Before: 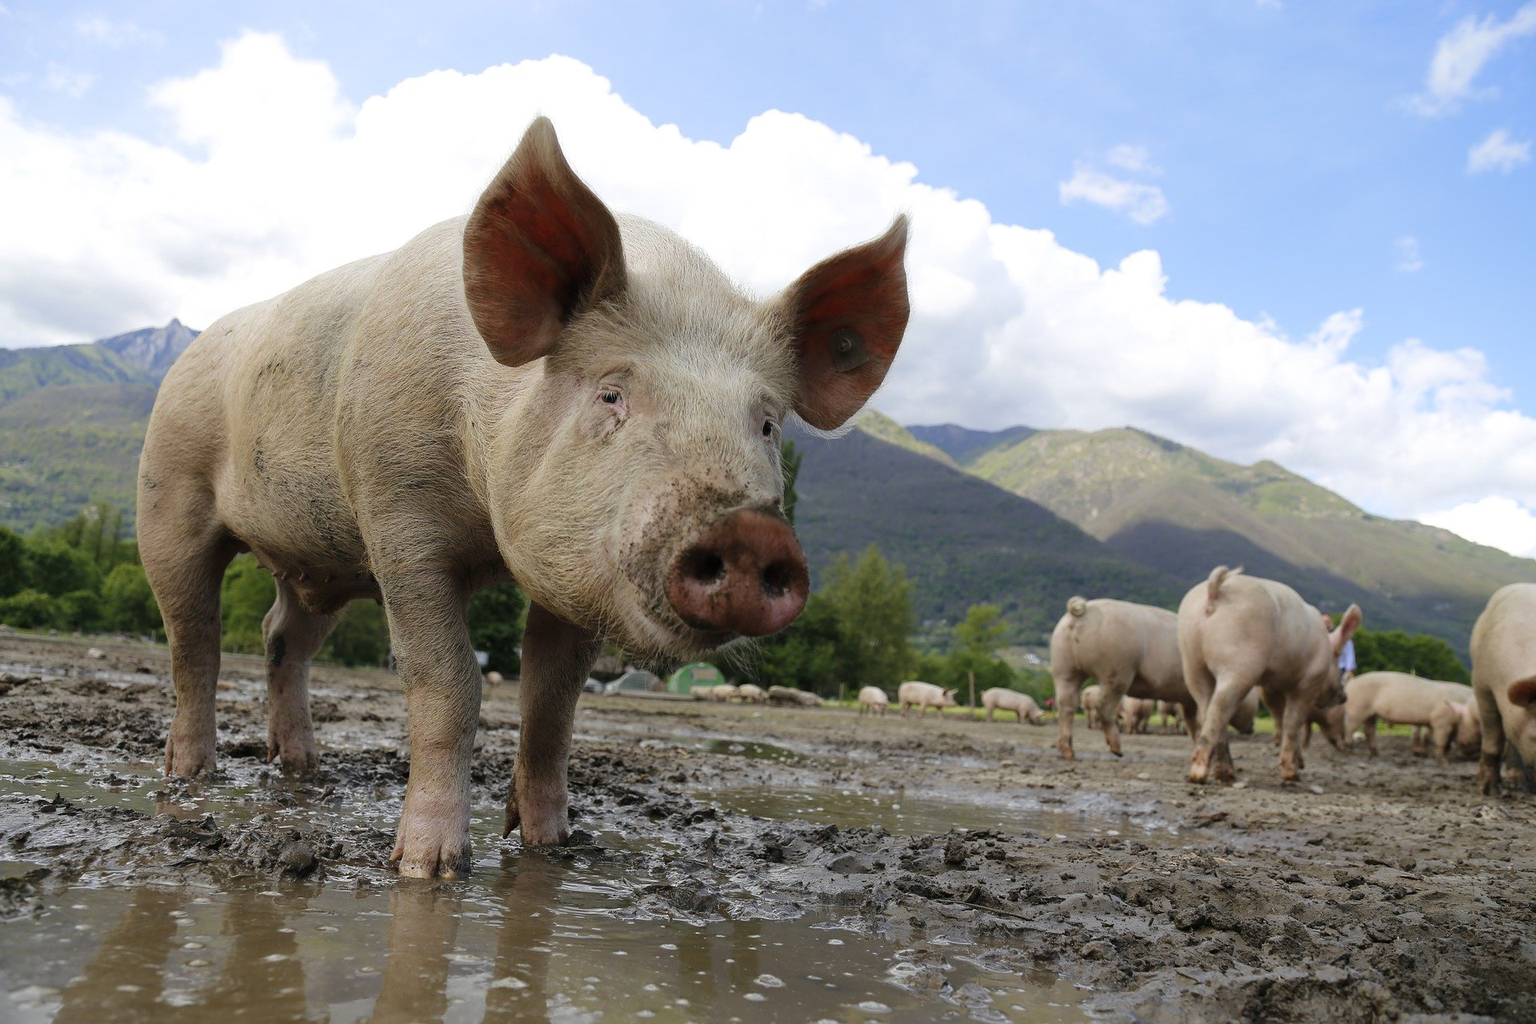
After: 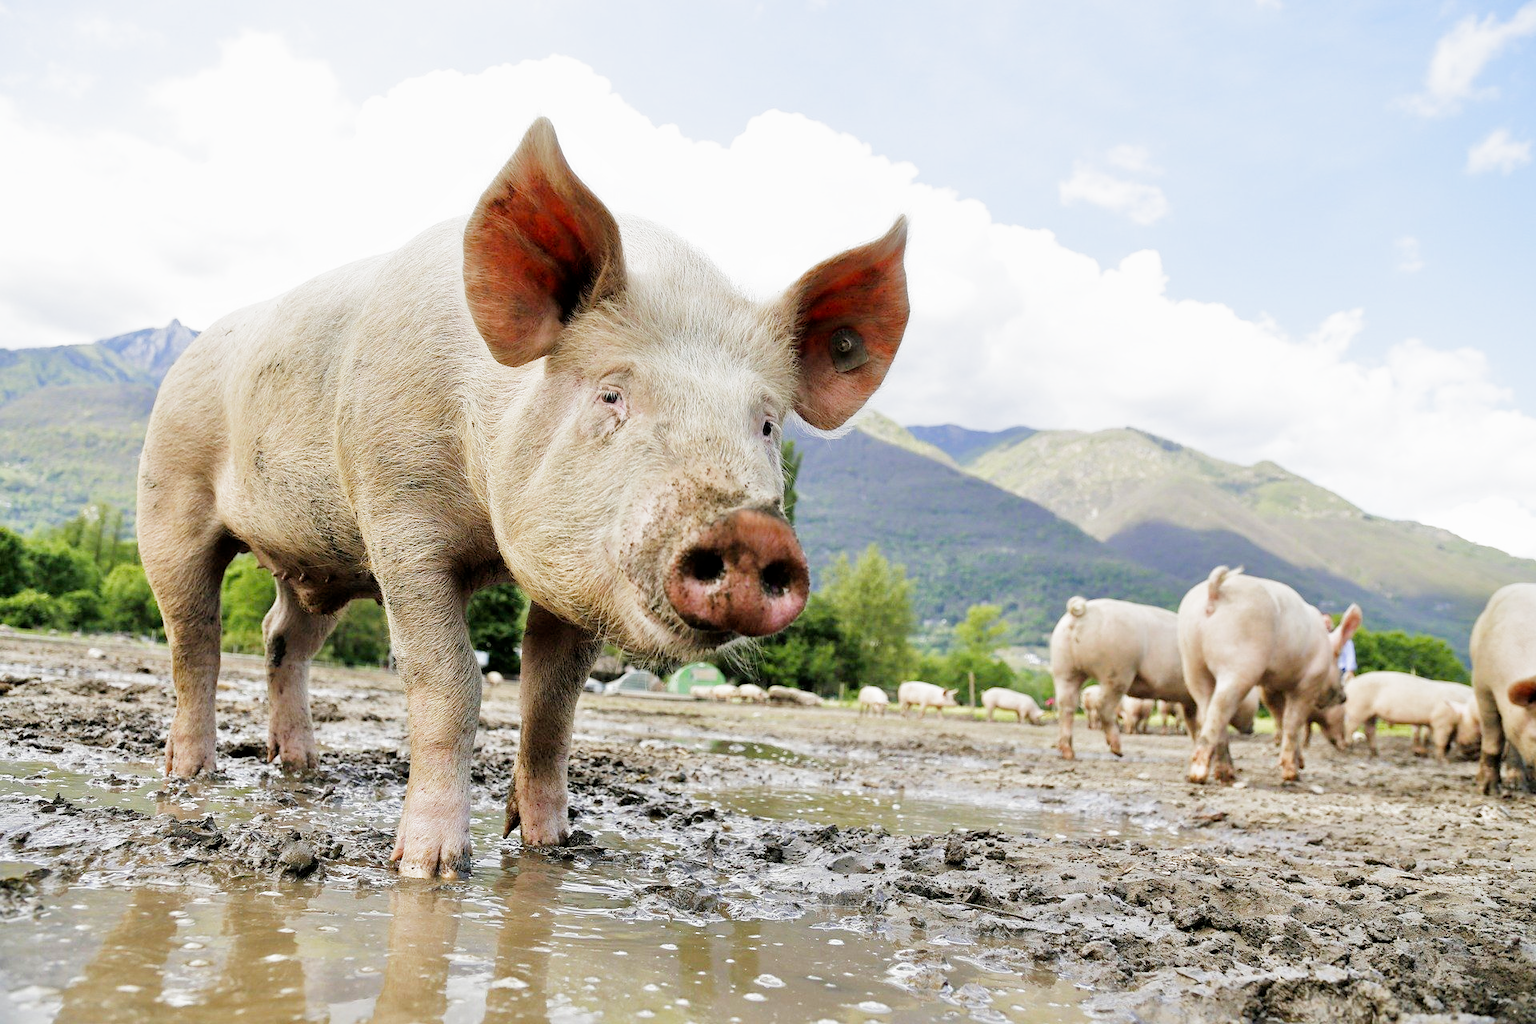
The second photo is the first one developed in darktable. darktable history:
filmic rgb: middle gray luminance 12.74%, black relative exposure -10.13 EV, white relative exposure 3.47 EV, threshold 6 EV, target black luminance 0%, hardness 5.74, latitude 44.69%, contrast 1.221, highlights saturation mix 5%, shadows ↔ highlights balance 26.78%, add noise in highlights 0, preserve chrominance no, color science v3 (2019), use custom middle-gray values true, iterations of high-quality reconstruction 0, contrast in highlights soft, enable highlight reconstruction true
tone equalizer: -7 EV 0.15 EV, -6 EV 0.6 EV, -5 EV 1.15 EV, -4 EV 1.33 EV, -3 EV 1.15 EV, -2 EV 0.6 EV, -1 EV 0.15 EV, mask exposure compensation -0.5 EV
